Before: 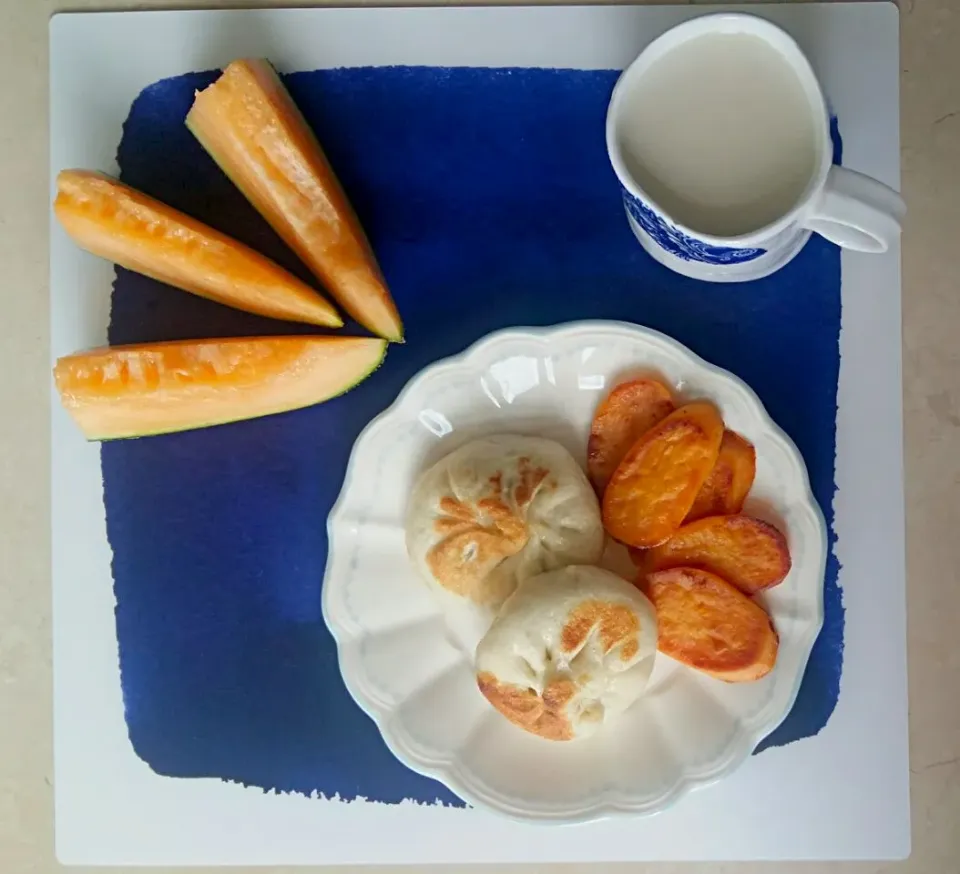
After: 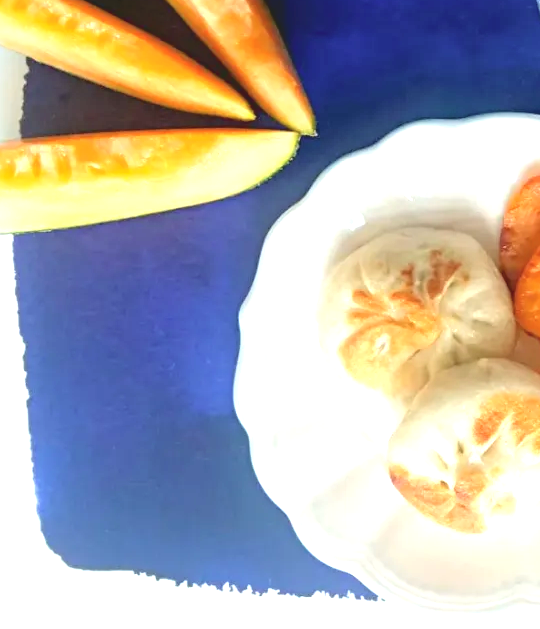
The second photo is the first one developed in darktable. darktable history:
tone curve: curves: ch0 [(0, 0) (0.003, 0.132) (0.011, 0.13) (0.025, 0.134) (0.044, 0.138) (0.069, 0.154) (0.1, 0.17) (0.136, 0.198) (0.177, 0.25) (0.224, 0.308) (0.277, 0.371) (0.335, 0.432) (0.399, 0.491) (0.468, 0.55) (0.543, 0.612) (0.623, 0.679) (0.709, 0.766) (0.801, 0.842) (0.898, 0.912) (1, 1)], color space Lab, independent channels, preserve colors none
exposure: black level correction 0, exposure 1.169 EV, compensate exposure bias true, compensate highlight preservation false
crop: left 9.22%, top 23.768%, right 34.518%, bottom 4.187%
